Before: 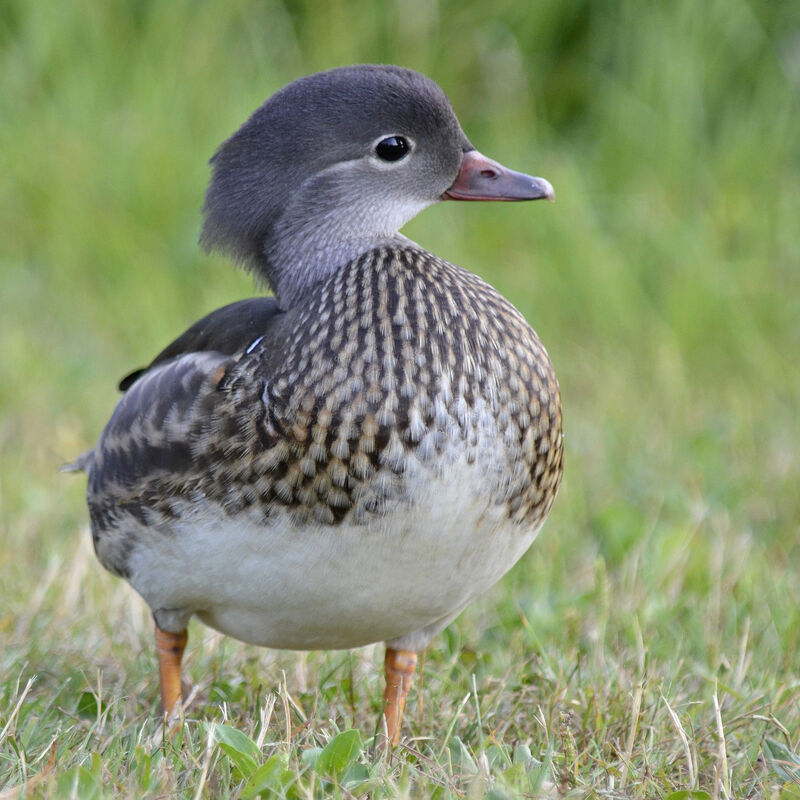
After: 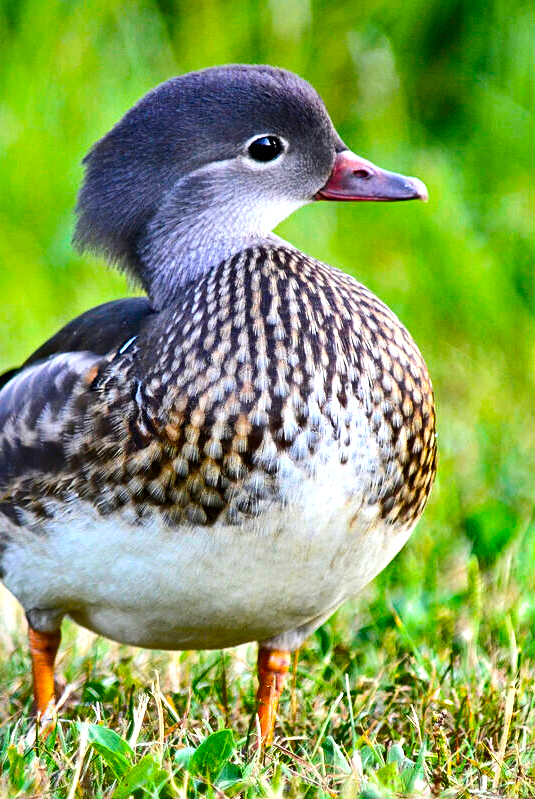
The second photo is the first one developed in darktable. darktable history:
sharpen: amount 0.202
exposure: exposure 0.17 EV, compensate highlight preservation false
color balance rgb: shadows lift › hue 86.62°, perceptual saturation grading › global saturation 20%, perceptual saturation grading › highlights 3.222%, perceptual saturation grading › shadows 49.744%, global vibrance 41.899%
shadows and highlights: radius 109.56, shadows 45.7, highlights -67.57, low approximation 0.01, soften with gaussian
crop and rotate: left 15.906%, right 17.155%
tone equalizer: -8 EV -0.728 EV, -7 EV -0.733 EV, -6 EV -0.62 EV, -5 EV -0.422 EV, -3 EV 0.379 EV, -2 EV 0.6 EV, -1 EV 0.699 EV, +0 EV 0.72 EV, edges refinement/feathering 500, mask exposure compensation -1.57 EV, preserve details no
contrast brightness saturation: contrast 0.149, brightness 0.053
